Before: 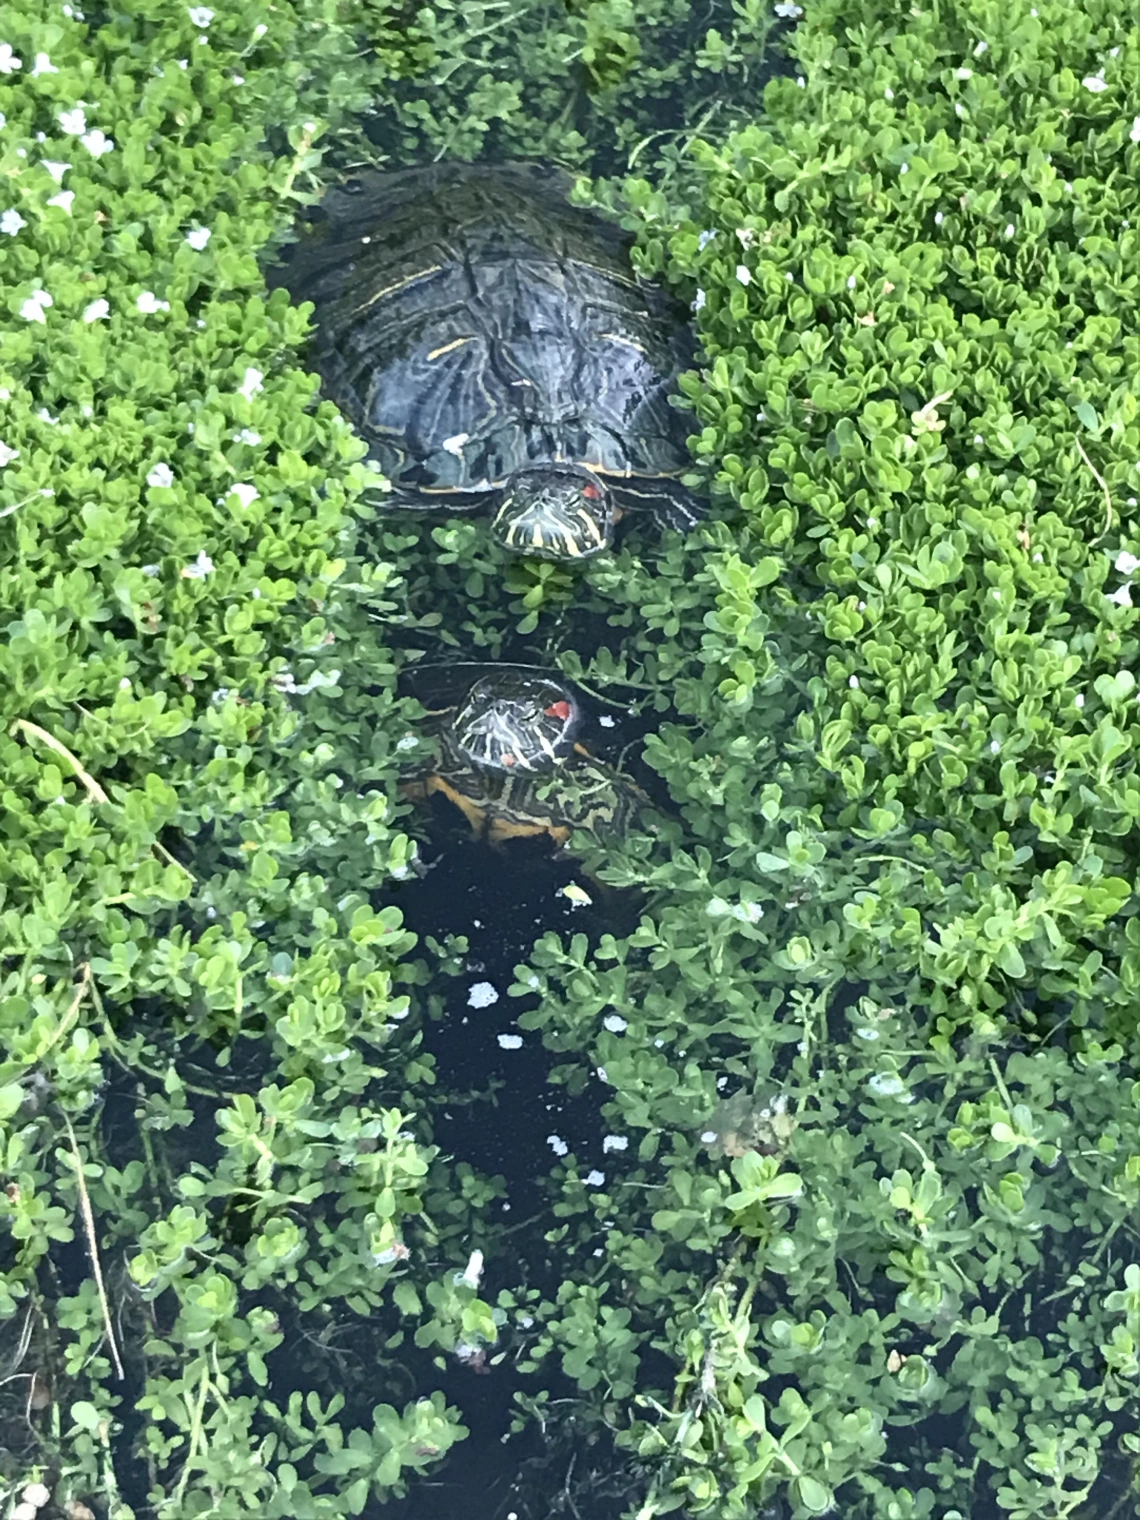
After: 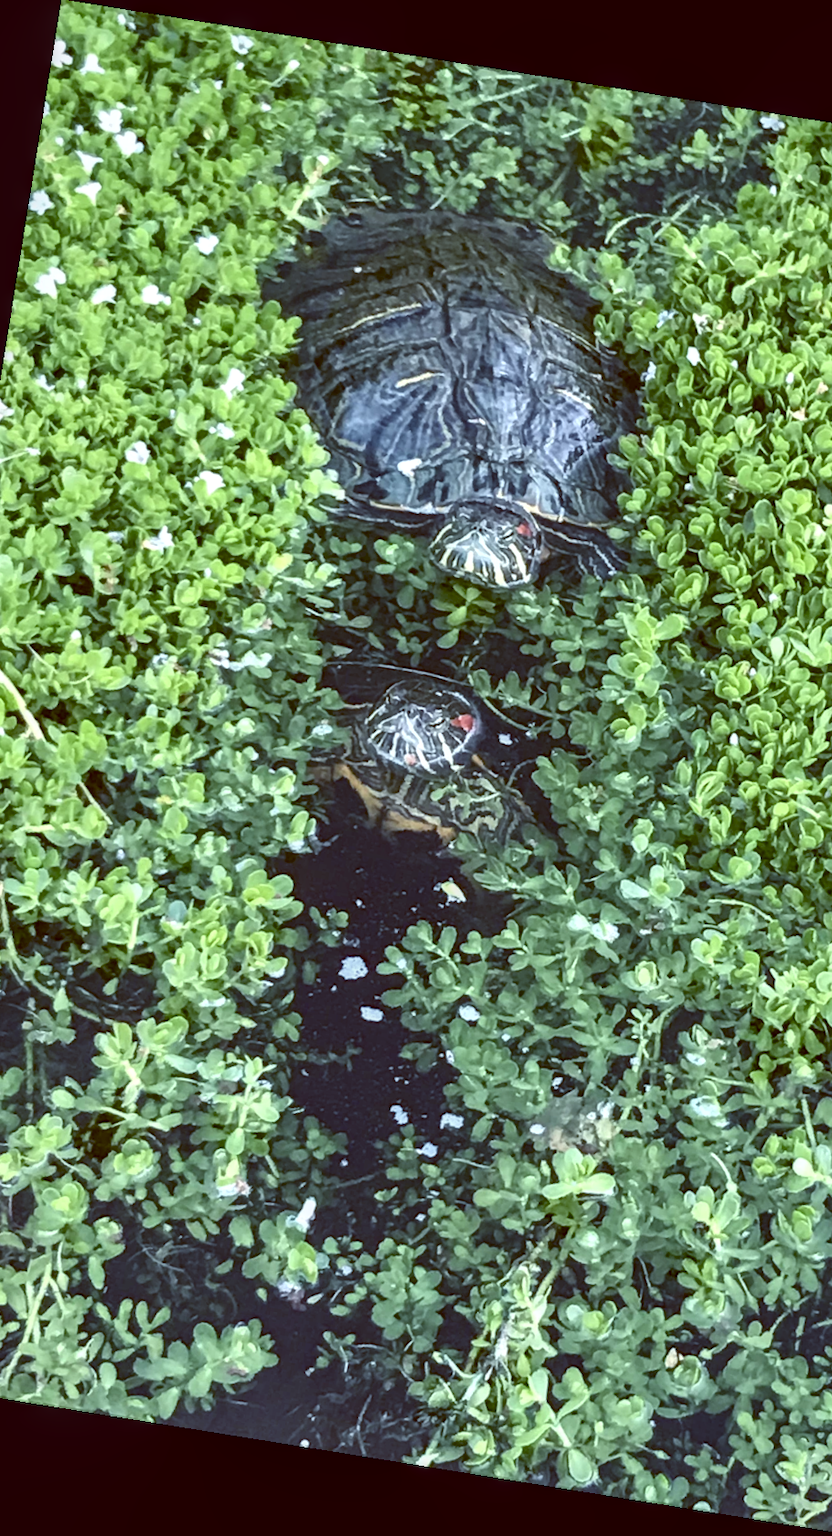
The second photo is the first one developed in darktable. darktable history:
rotate and perspective: rotation 9.12°, automatic cropping off
crop and rotate: left 12.673%, right 20.66%
color balance: lift [1, 1.015, 1.004, 0.985], gamma [1, 0.958, 0.971, 1.042], gain [1, 0.956, 0.977, 1.044]
local contrast: detail 130%
